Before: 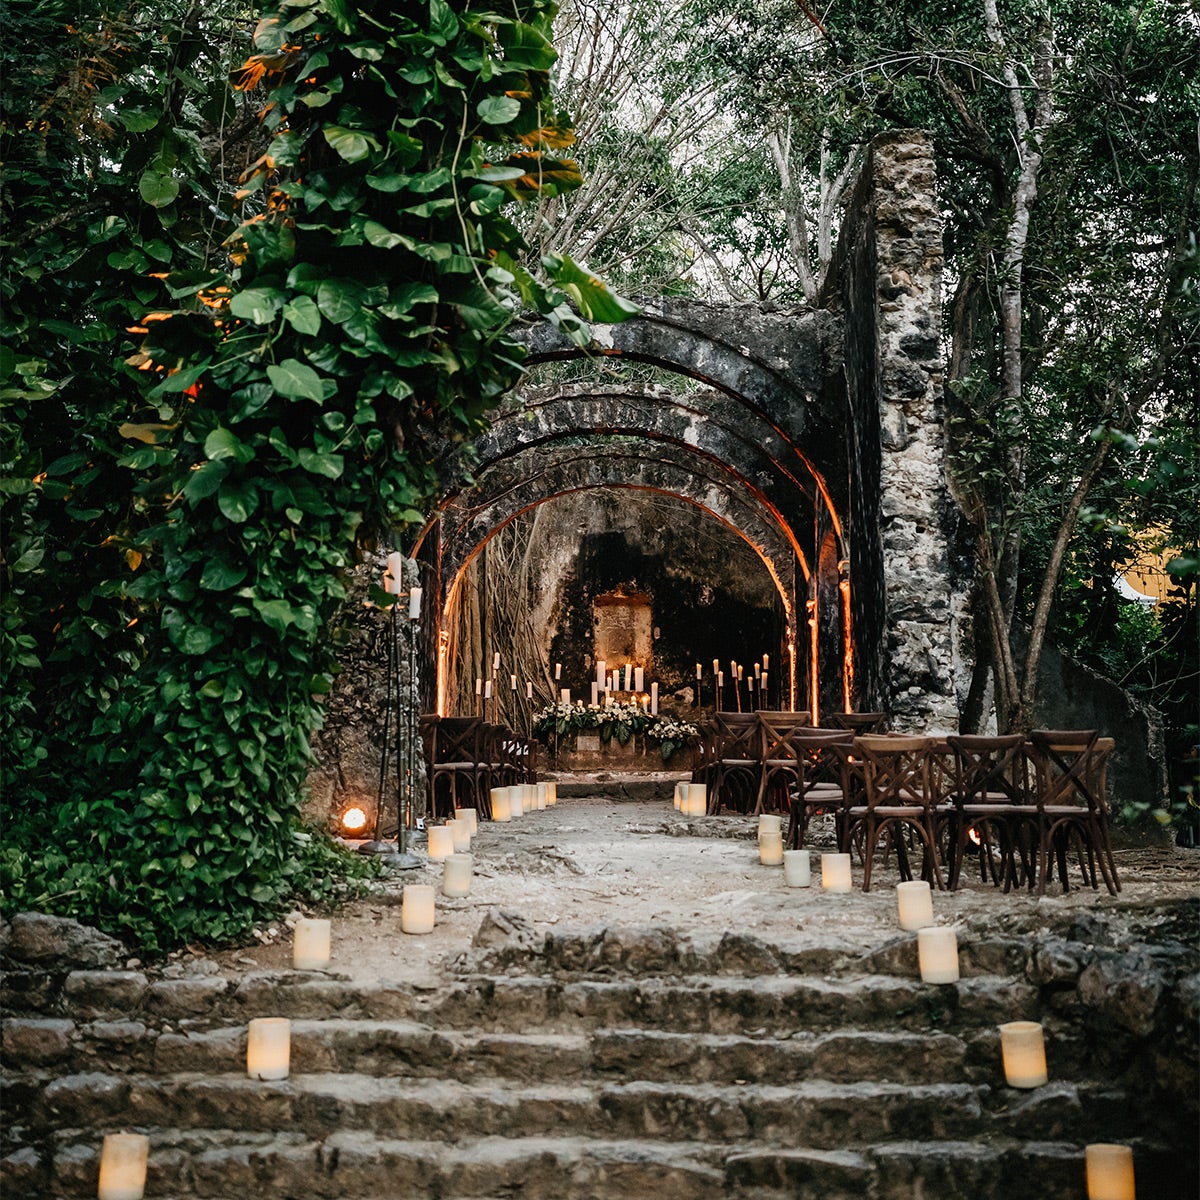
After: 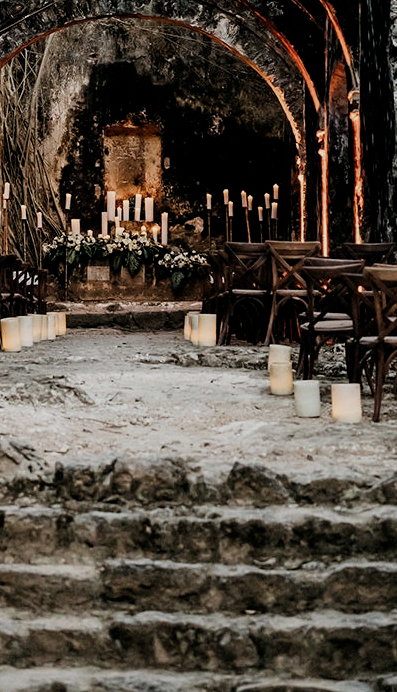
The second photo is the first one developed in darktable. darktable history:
crop: left 40.878%, top 39.176%, right 25.993%, bottom 3.081%
filmic rgb: middle gray luminance 21.73%, black relative exposure -14 EV, white relative exposure 2.96 EV, threshold 6 EV, target black luminance 0%, hardness 8.81, latitude 59.69%, contrast 1.208, highlights saturation mix 5%, shadows ↔ highlights balance 41.6%, add noise in highlights 0, color science v3 (2019), use custom middle-gray values true, iterations of high-quality reconstruction 0, contrast in highlights soft, enable highlight reconstruction true
